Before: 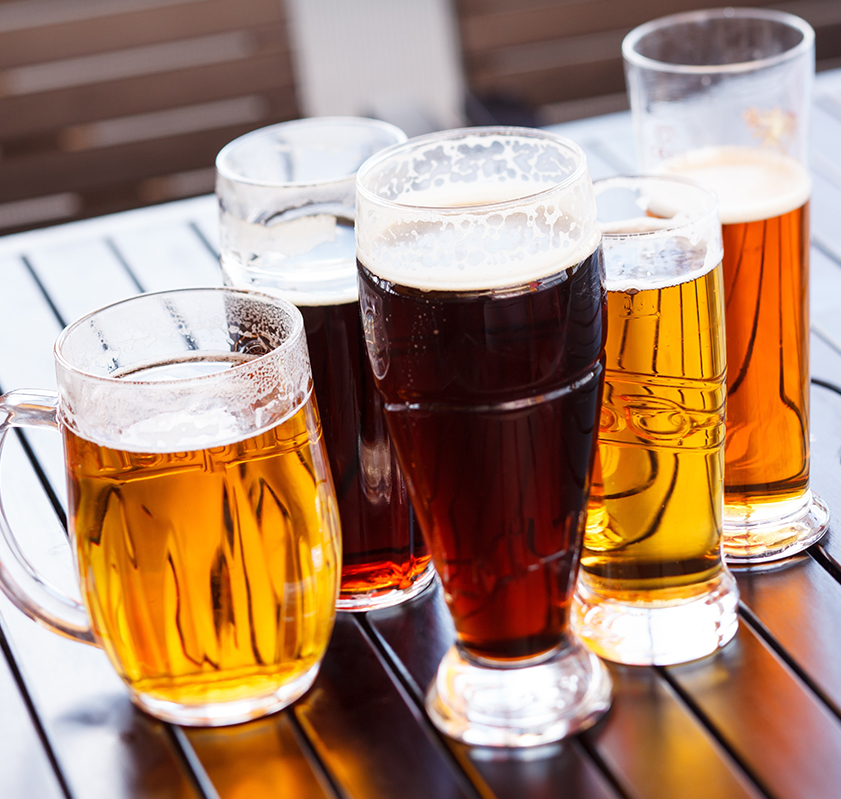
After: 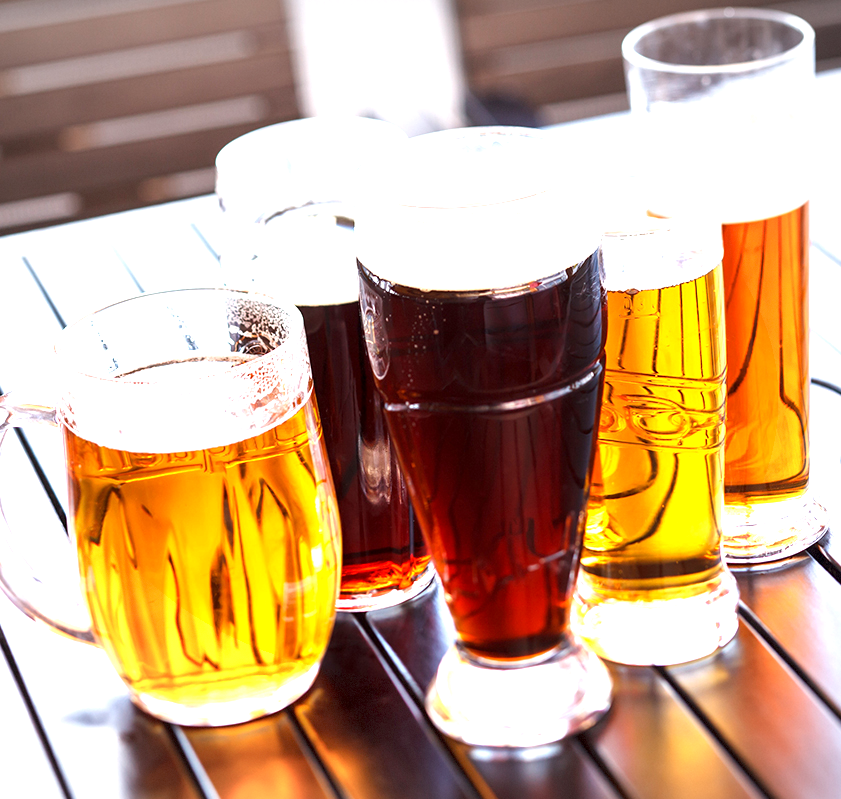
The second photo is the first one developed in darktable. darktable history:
exposure: black level correction 0.001, exposure 1.05 EV, compensate exposure bias true, compensate highlight preservation false
vignetting: fall-off start 85%, fall-off radius 80%, brightness -0.182, saturation -0.3, width/height ratio 1.219, dithering 8-bit output, unbound false
